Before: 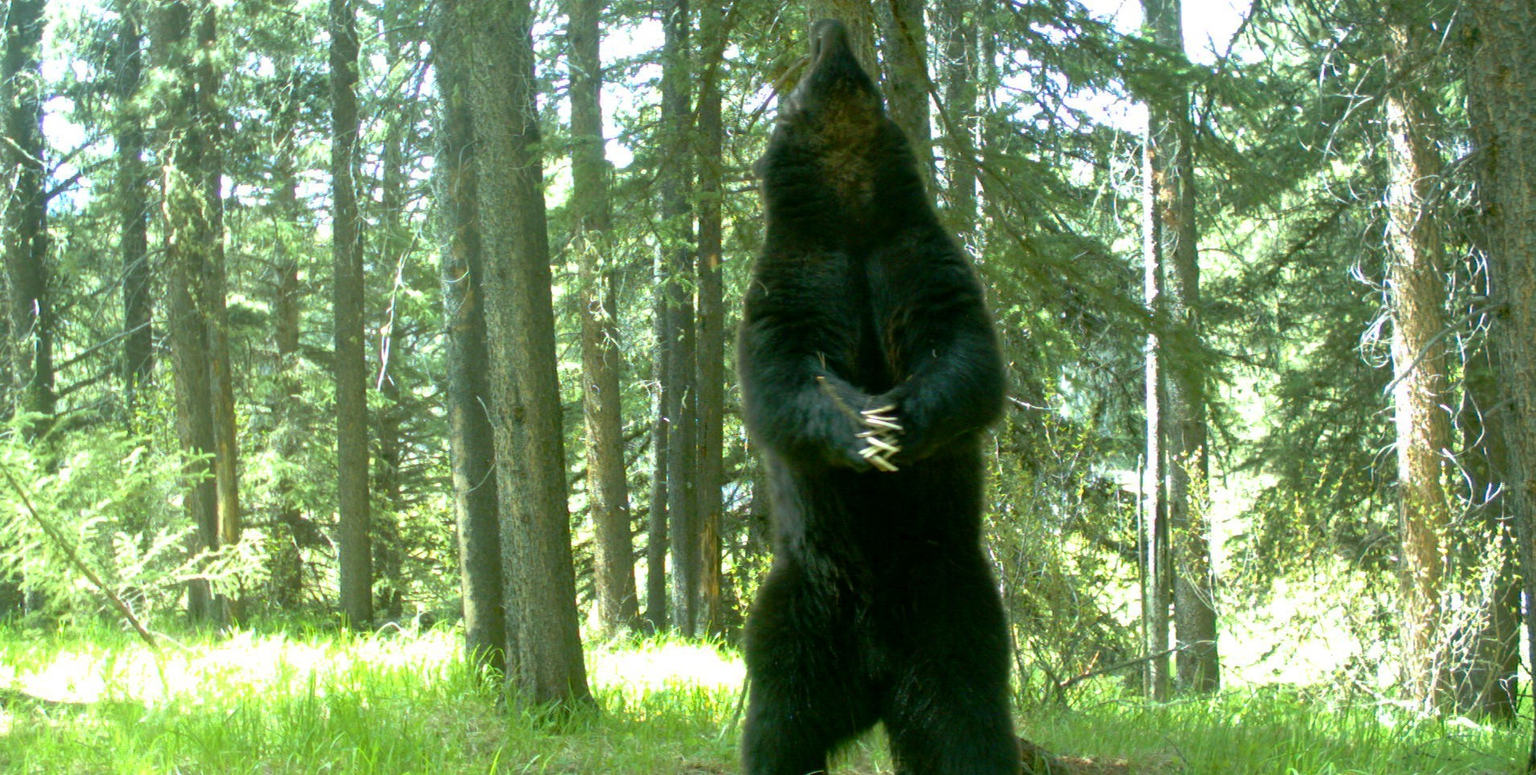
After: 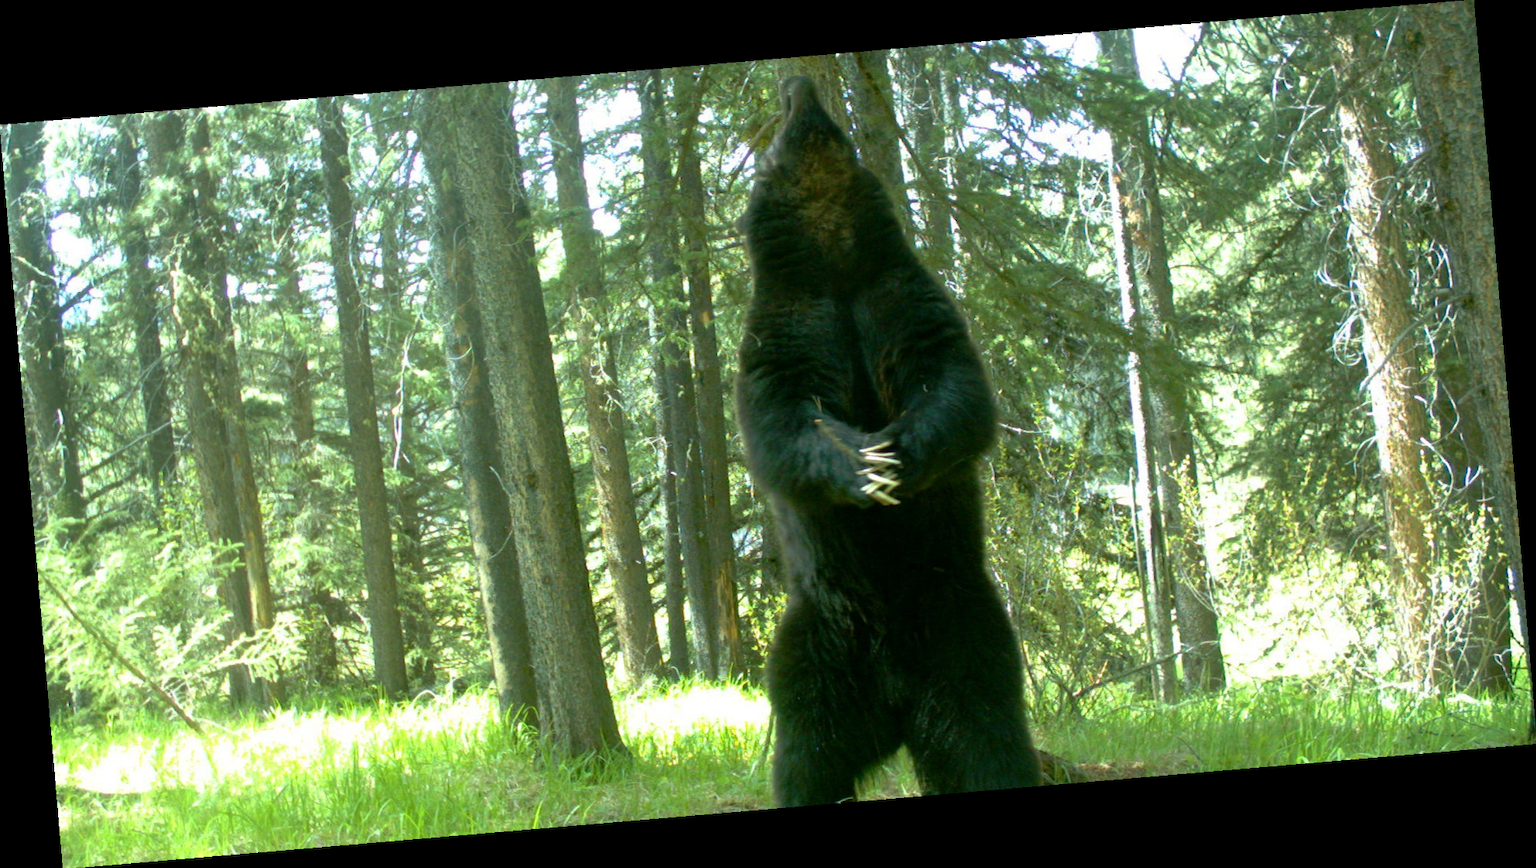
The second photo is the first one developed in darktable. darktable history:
rotate and perspective: rotation -4.86°, automatic cropping off
